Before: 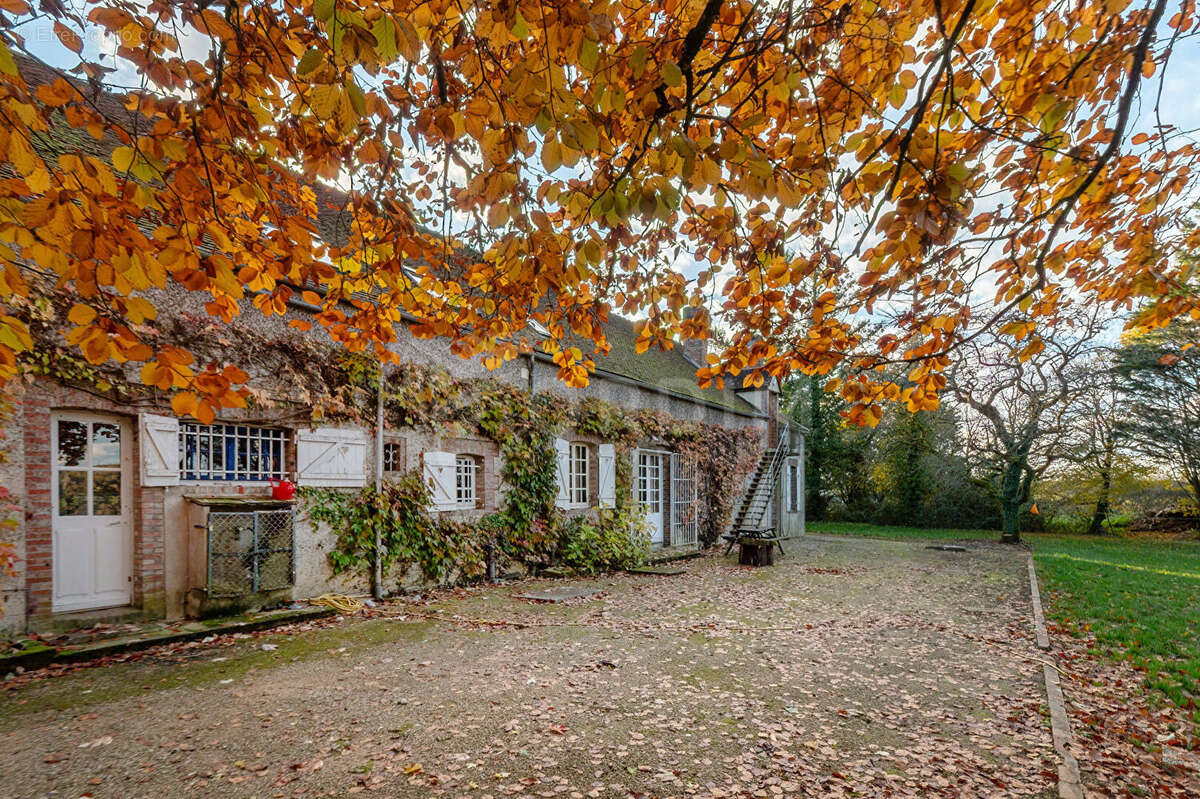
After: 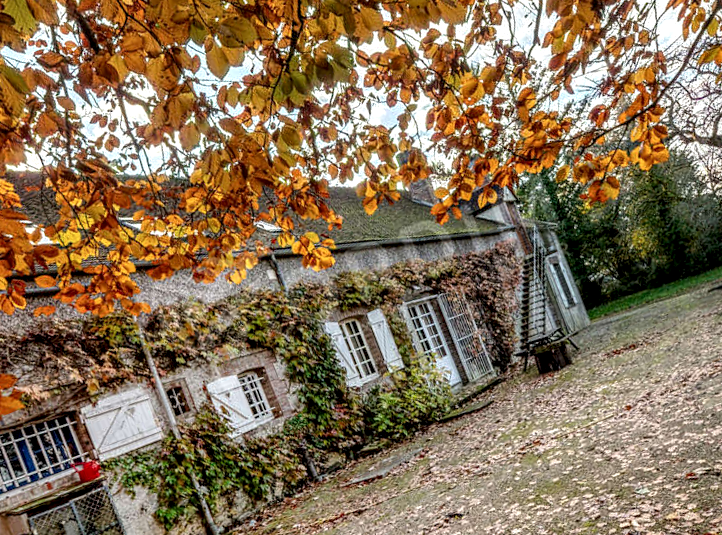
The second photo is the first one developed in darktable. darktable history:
crop and rotate: angle 21.28°, left 6.895%, right 4.145%, bottom 1.095%
local contrast: detail 161%
